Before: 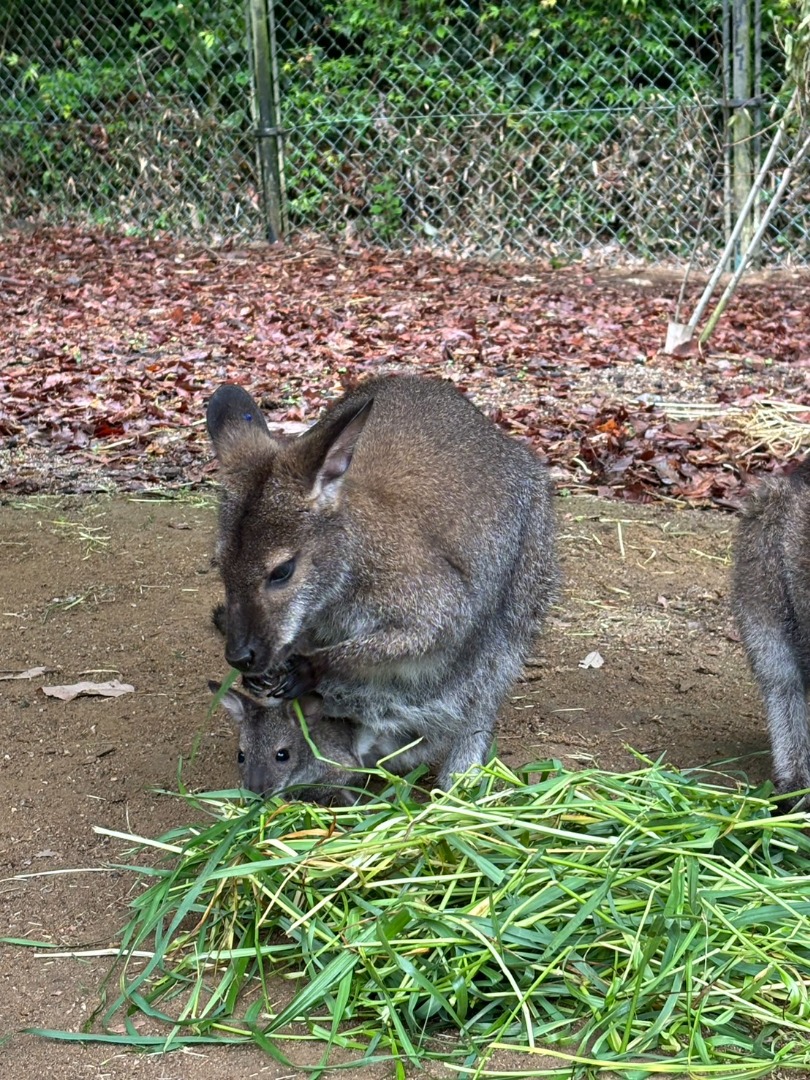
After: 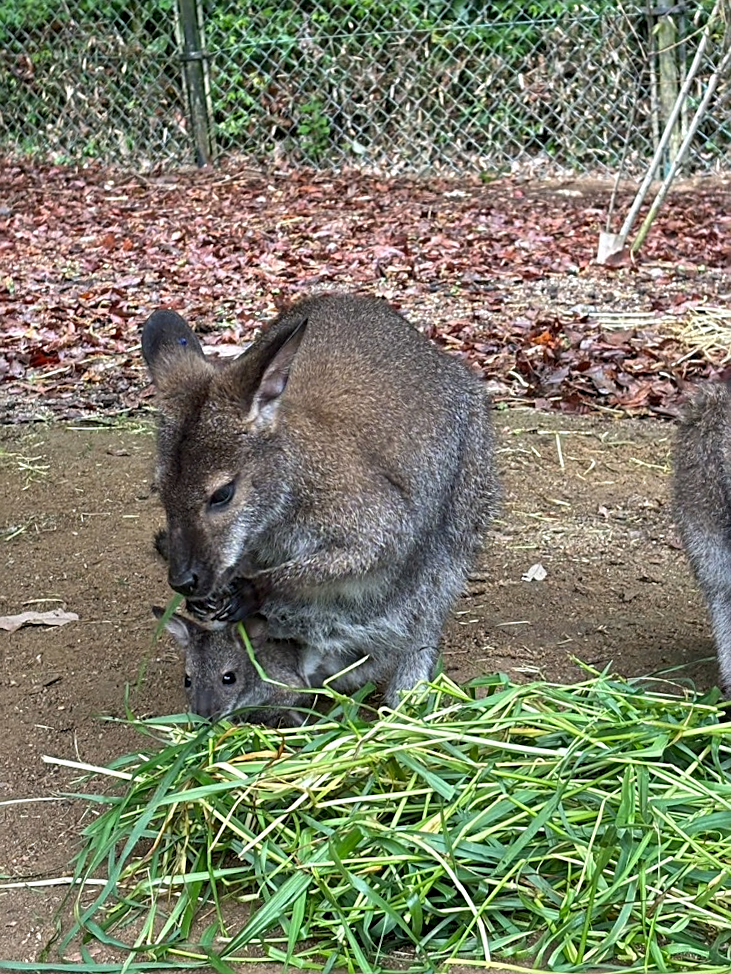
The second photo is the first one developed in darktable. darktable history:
sharpen: on, module defaults
crop and rotate: angle 1.96°, left 5.673%, top 5.673%
shadows and highlights: soften with gaussian
